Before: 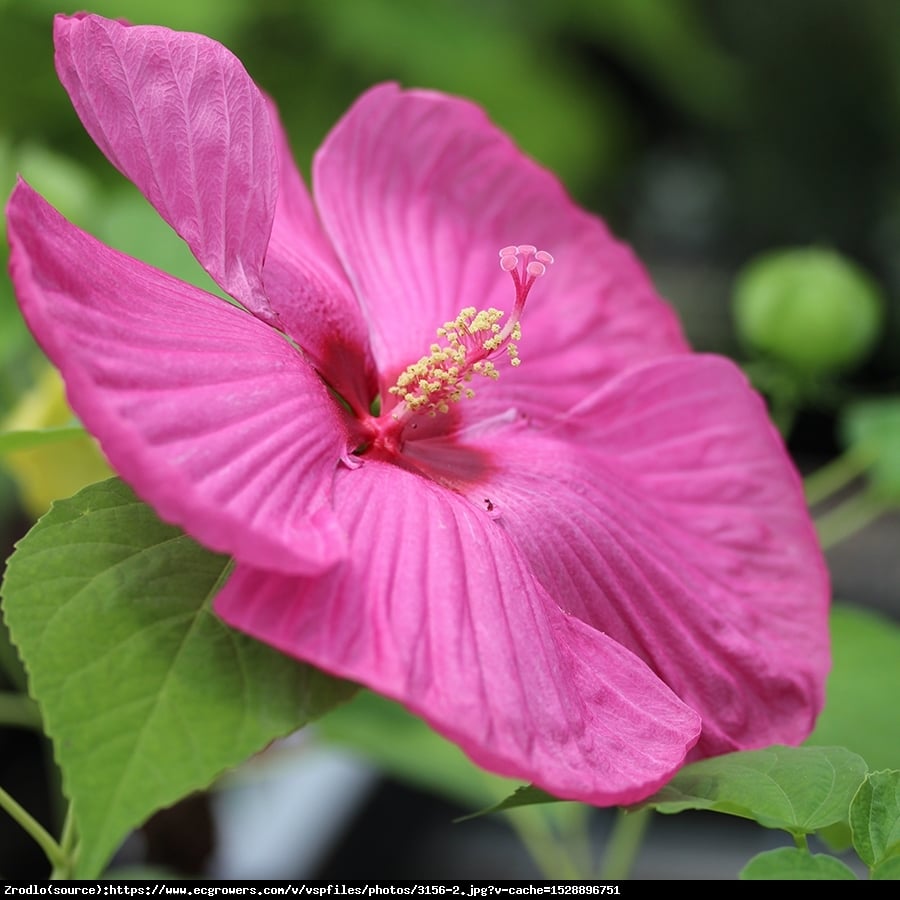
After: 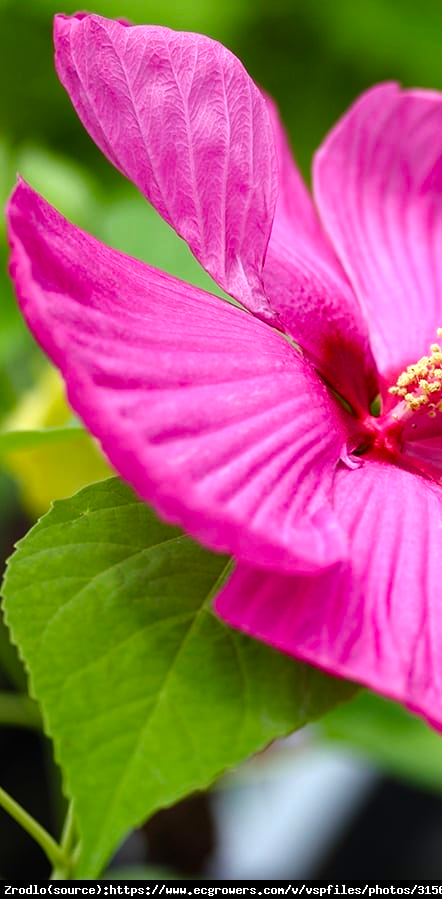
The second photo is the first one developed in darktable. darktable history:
color balance rgb: perceptual saturation grading › mid-tones 6.33%, perceptual saturation grading › shadows 72.44%, perceptual brilliance grading › highlights 11.59%, contrast 5.05%
crop and rotate: left 0%, top 0%, right 50.845%
